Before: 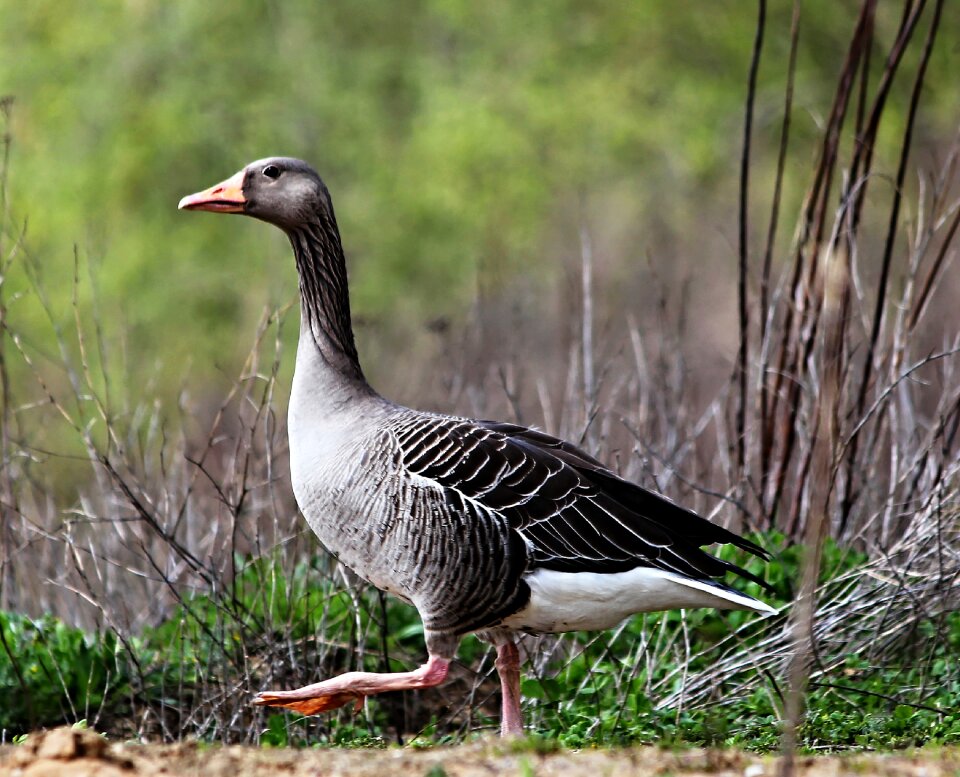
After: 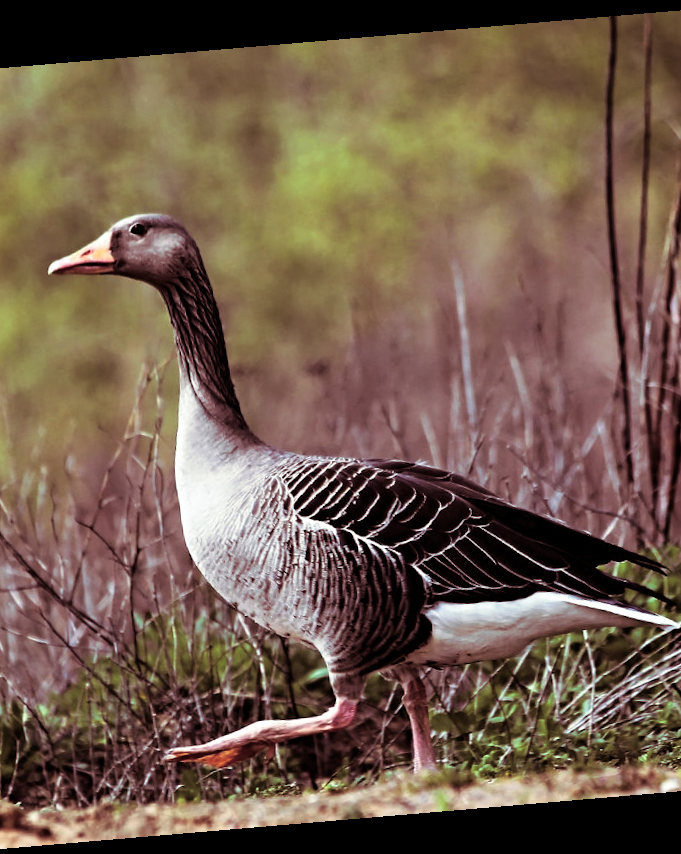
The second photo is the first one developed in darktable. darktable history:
crop and rotate: left 14.436%, right 18.898%
rotate and perspective: rotation -4.86°, automatic cropping off
split-toning: on, module defaults
tone equalizer: on, module defaults
